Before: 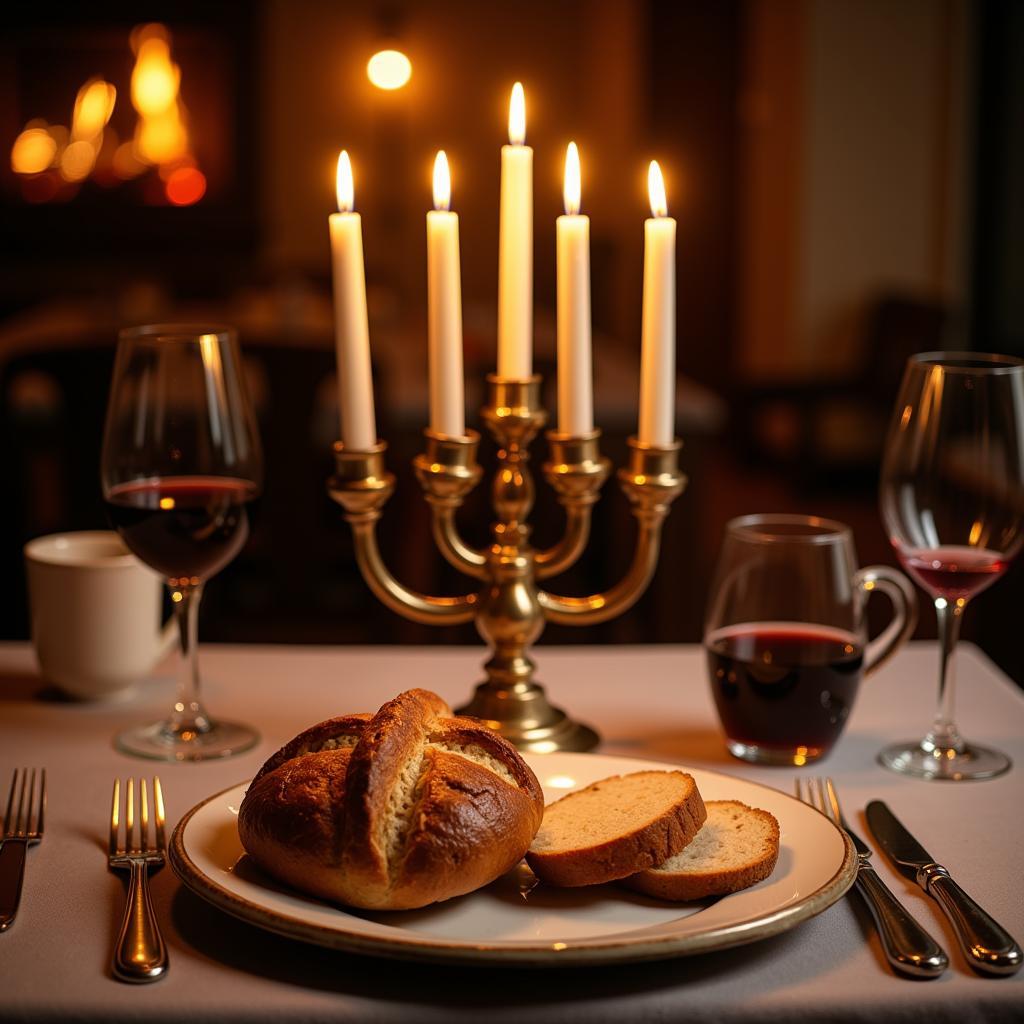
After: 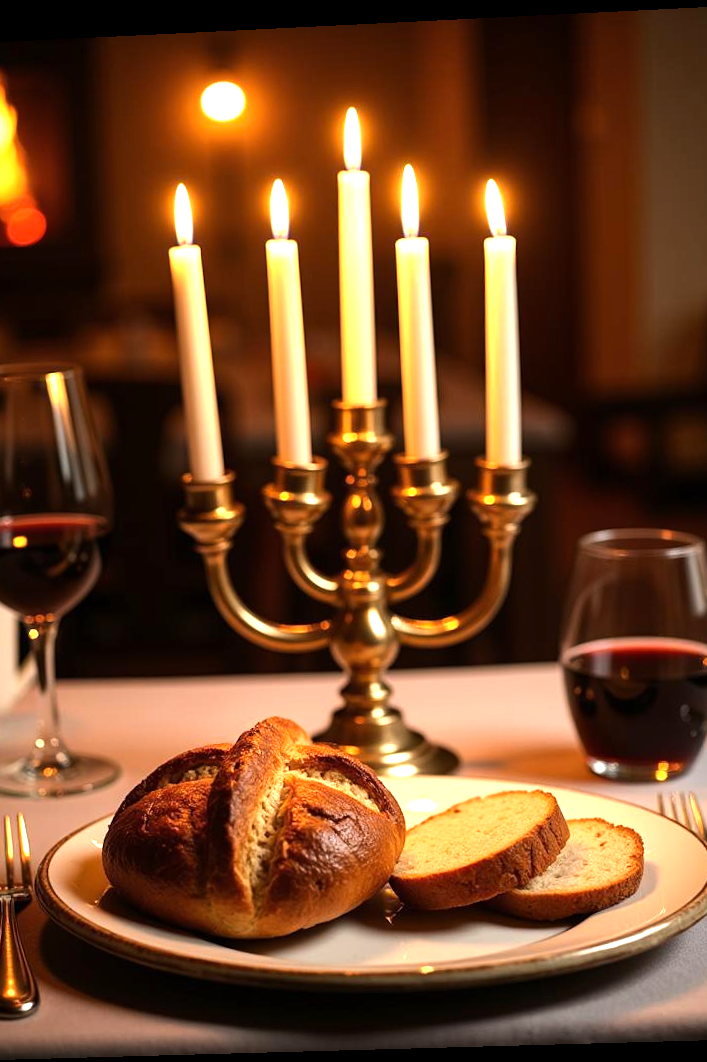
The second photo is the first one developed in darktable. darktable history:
crop: left 15.419%, right 17.914%
tone equalizer: -8 EV -0.417 EV, -7 EV -0.389 EV, -6 EV -0.333 EV, -5 EV -0.222 EV, -3 EV 0.222 EV, -2 EV 0.333 EV, -1 EV 0.389 EV, +0 EV 0.417 EV, edges refinement/feathering 500, mask exposure compensation -1.57 EV, preserve details no
rotate and perspective: rotation -2.22°, lens shift (horizontal) -0.022, automatic cropping off
exposure: exposure 0.64 EV, compensate highlight preservation false
